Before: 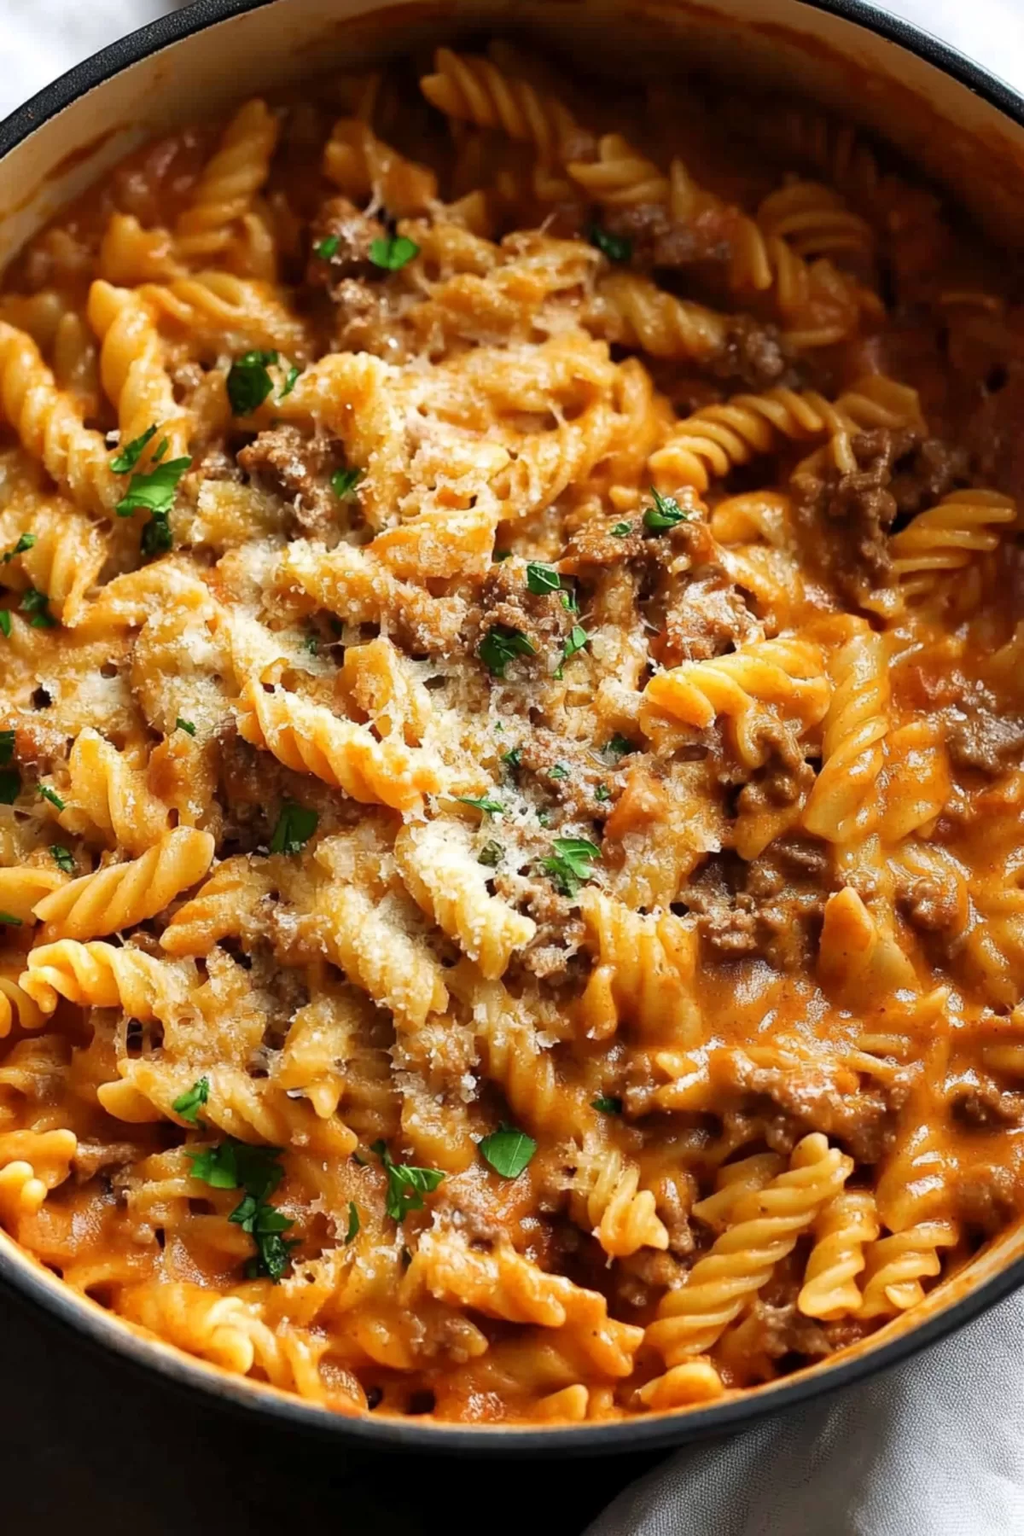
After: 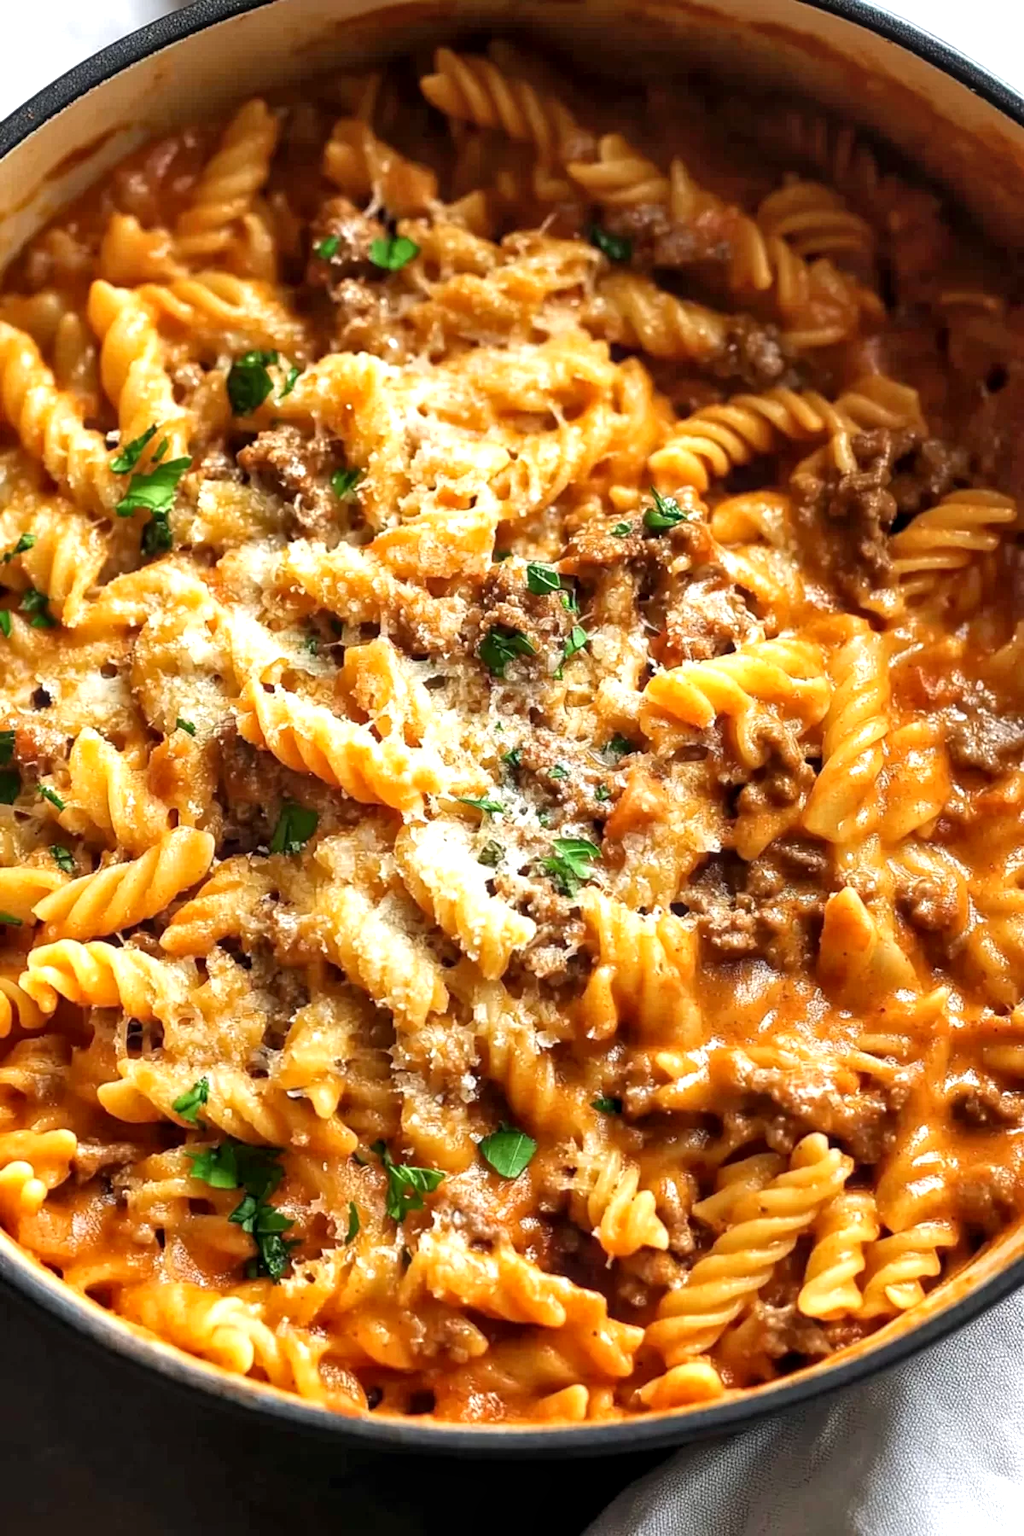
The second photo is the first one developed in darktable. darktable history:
exposure: black level correction 0.001, exposure 0.5 EV, compensate exposure bias true, compensate highlight preservation false
local contrast: on, module defaults
